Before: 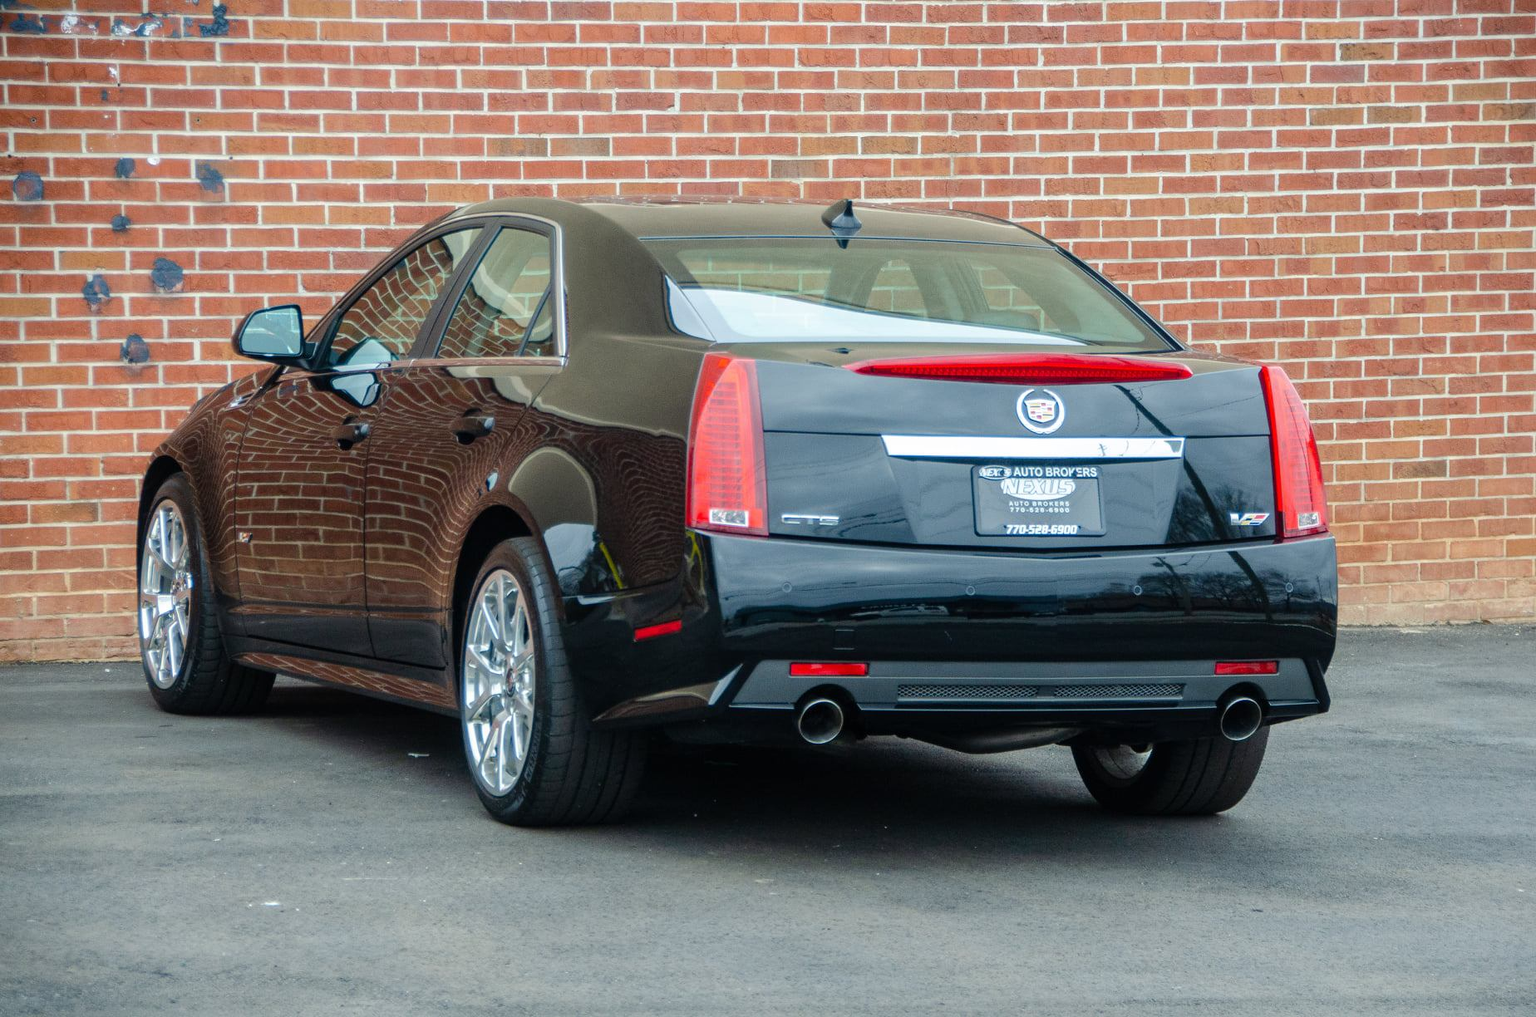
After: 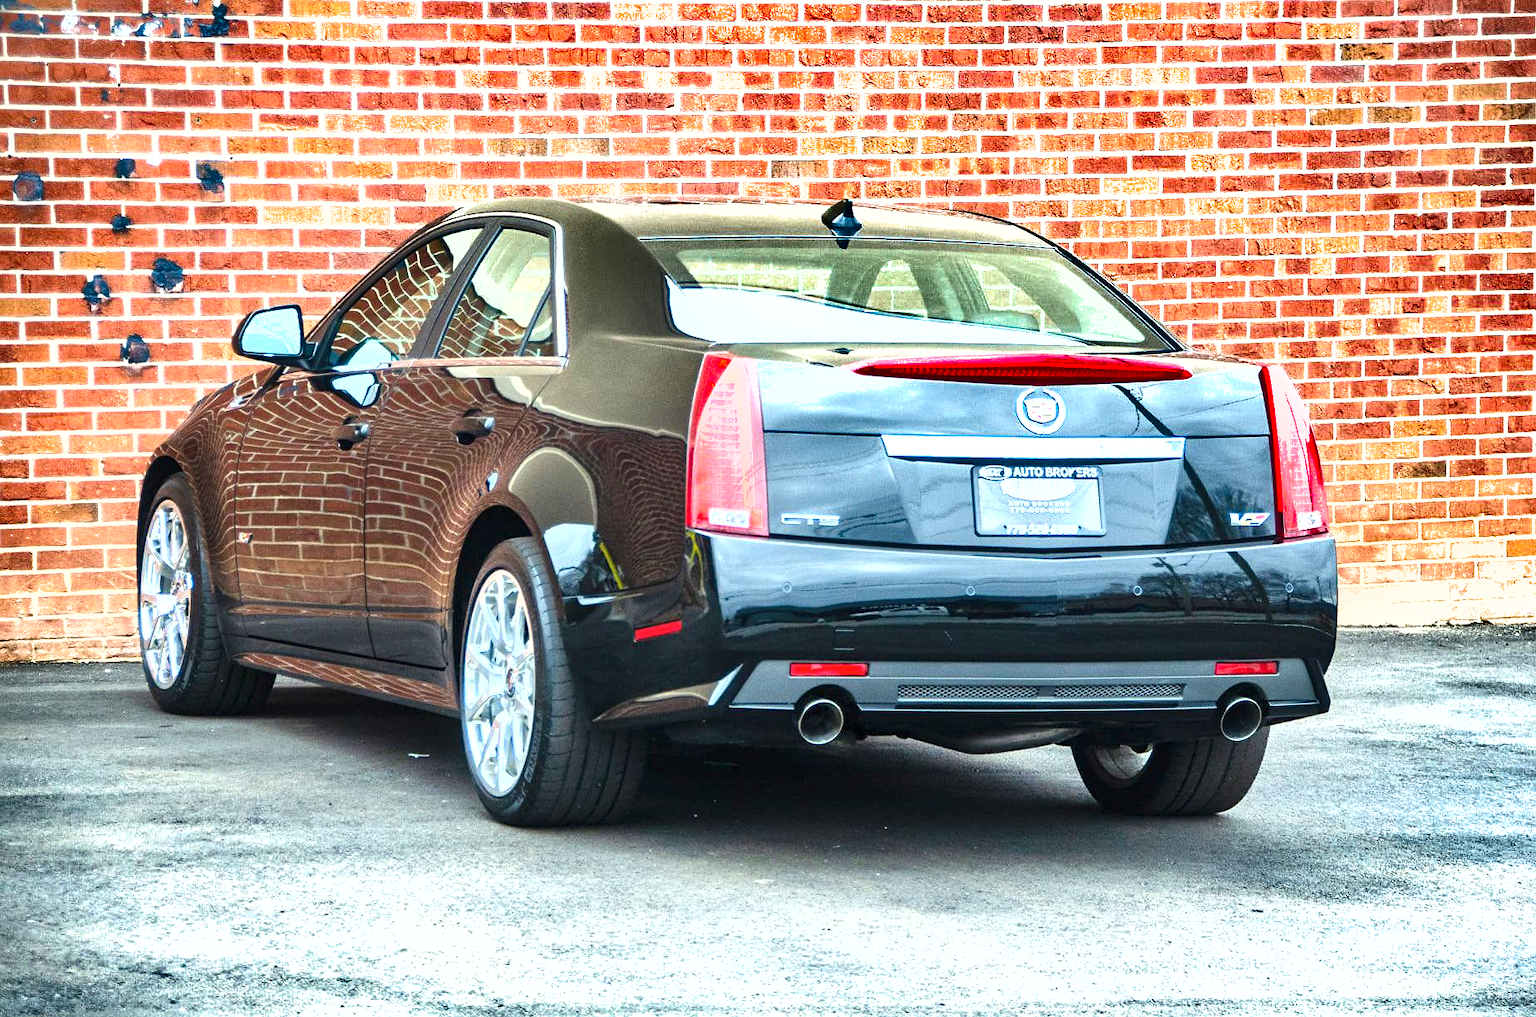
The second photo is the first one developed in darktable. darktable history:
sharpen: amount 0.2
exposure: exposure 1.5 EV, compensate highlight preservation false
shadows and highlights: radius 108.52, shadows 40.68, highlights -72.88, low approximation 0.01, soften with gaussian
